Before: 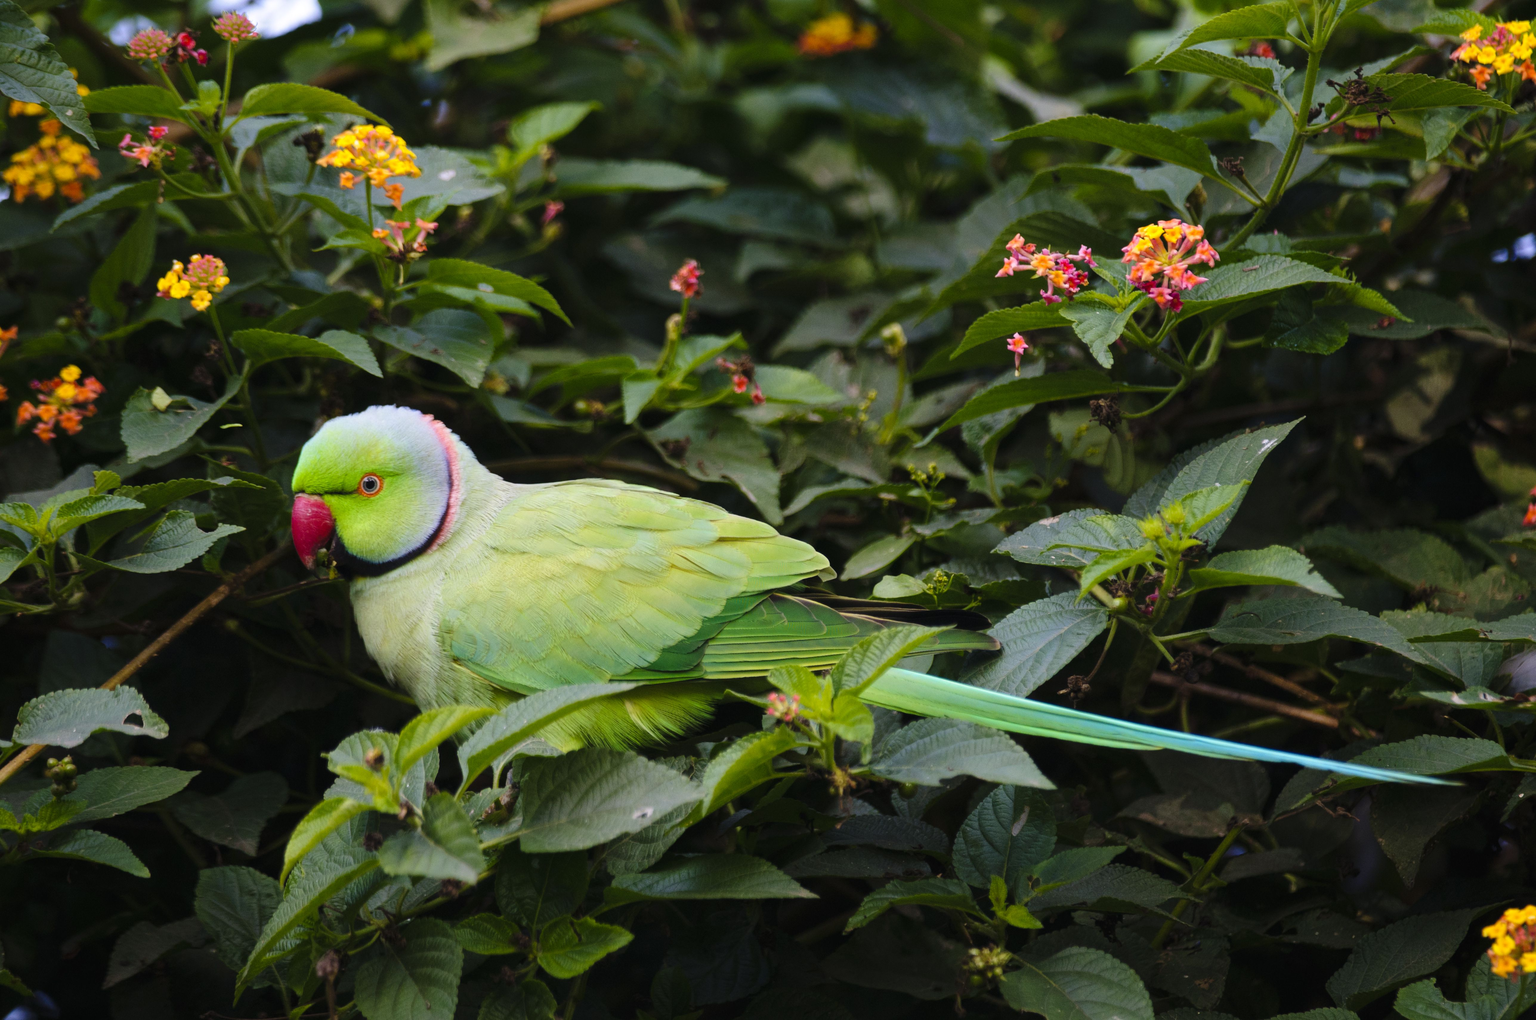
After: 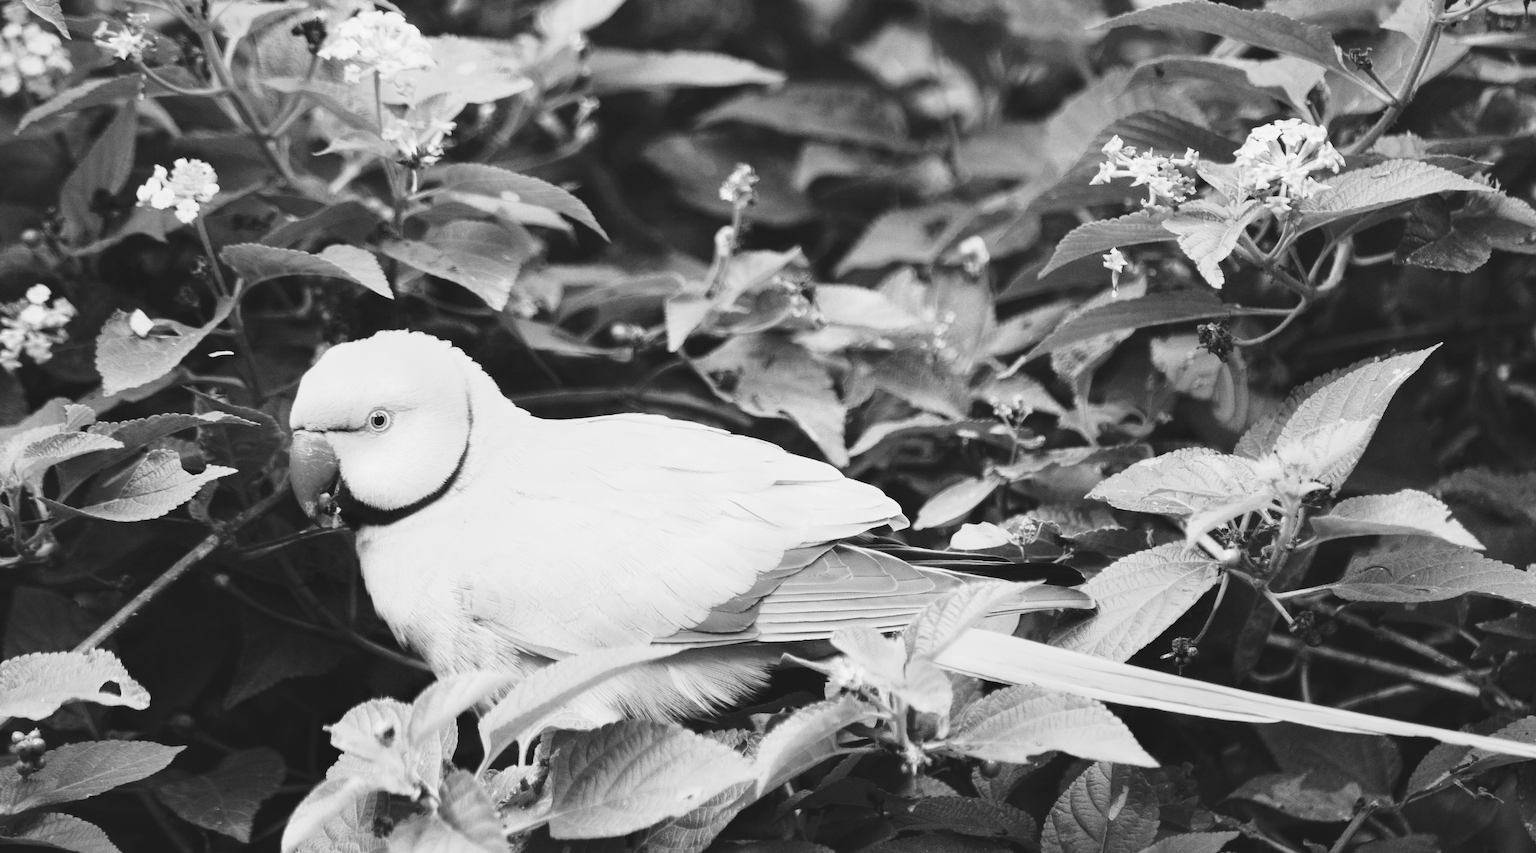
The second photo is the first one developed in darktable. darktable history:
crop and rotate: left 2.425%, top 11.305%, right 9.6%, bottom 15.08%
base curve: curves: ch0 [(0, 0) (0.028, 0.03) (0.105, 0.232) (0.387, 0.748) (0.754, 0.968) (1, 1)], fusion 1, exposure shift 0.576, preserve colors none
monochrome: a 26.22, b 42.67, size 0.8
exposure: black level correction -0.005, exposure 0.622 EV, compensate highlight preservation false
